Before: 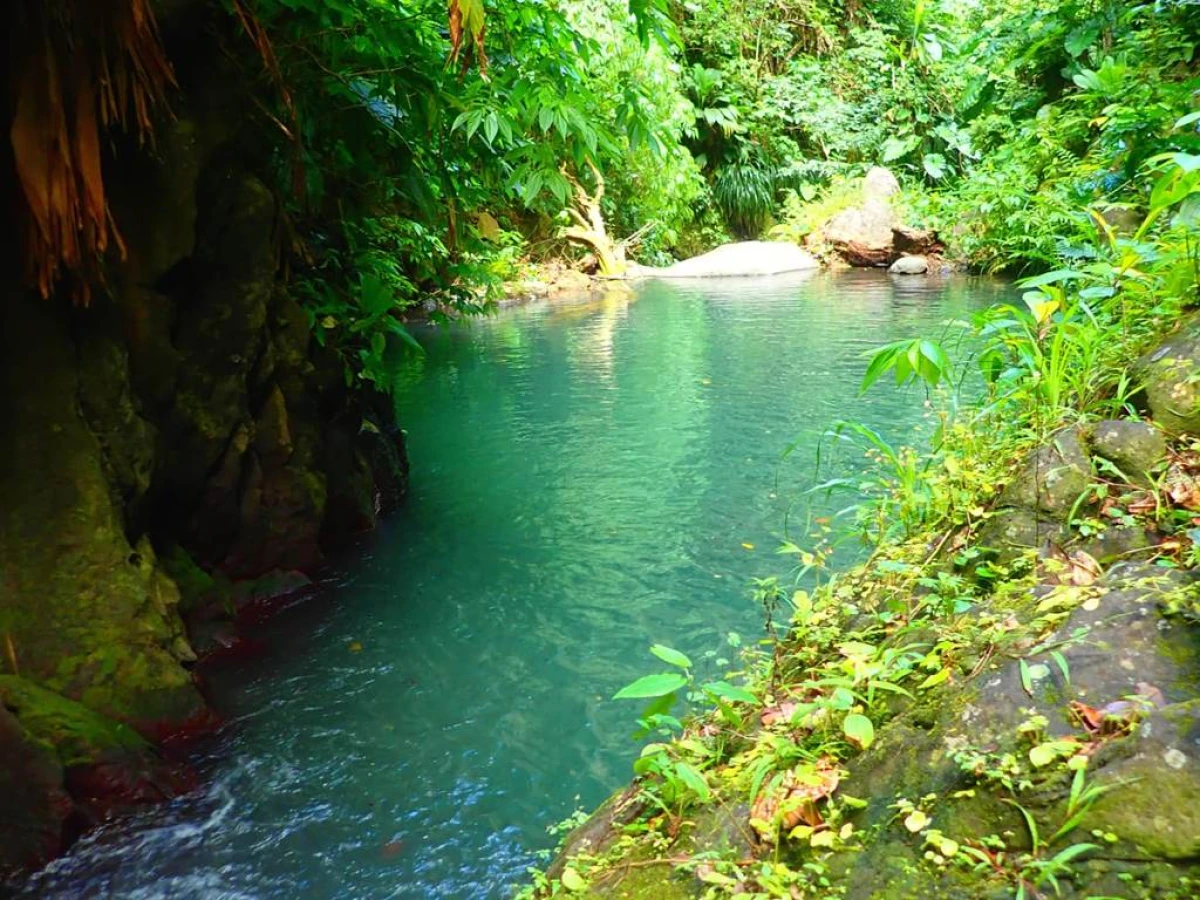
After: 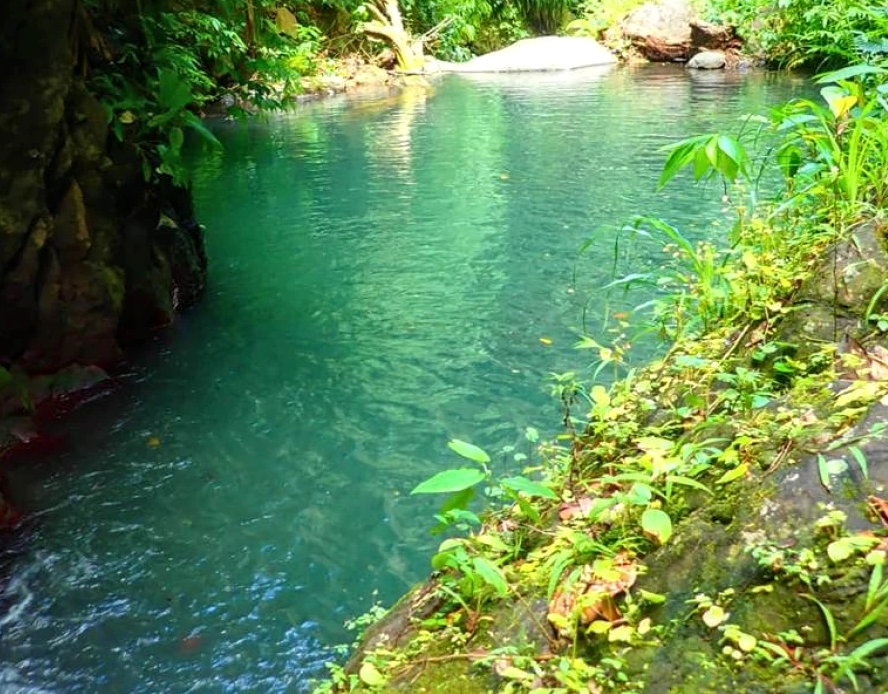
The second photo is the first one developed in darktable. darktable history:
local contrast: on, module defaults
crop: left 16.871%, top 22.857%, right 9.116%
